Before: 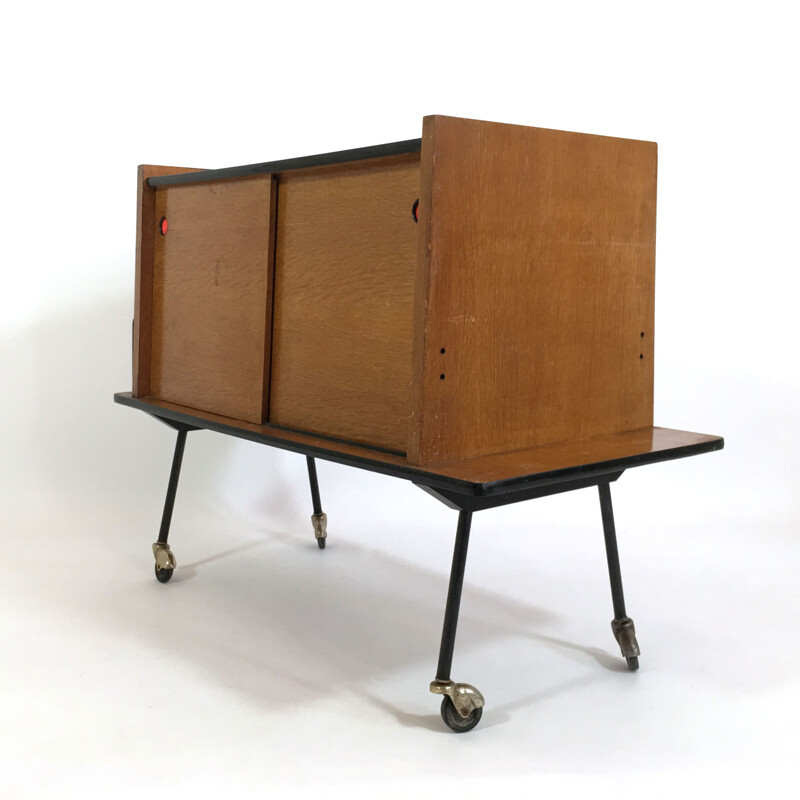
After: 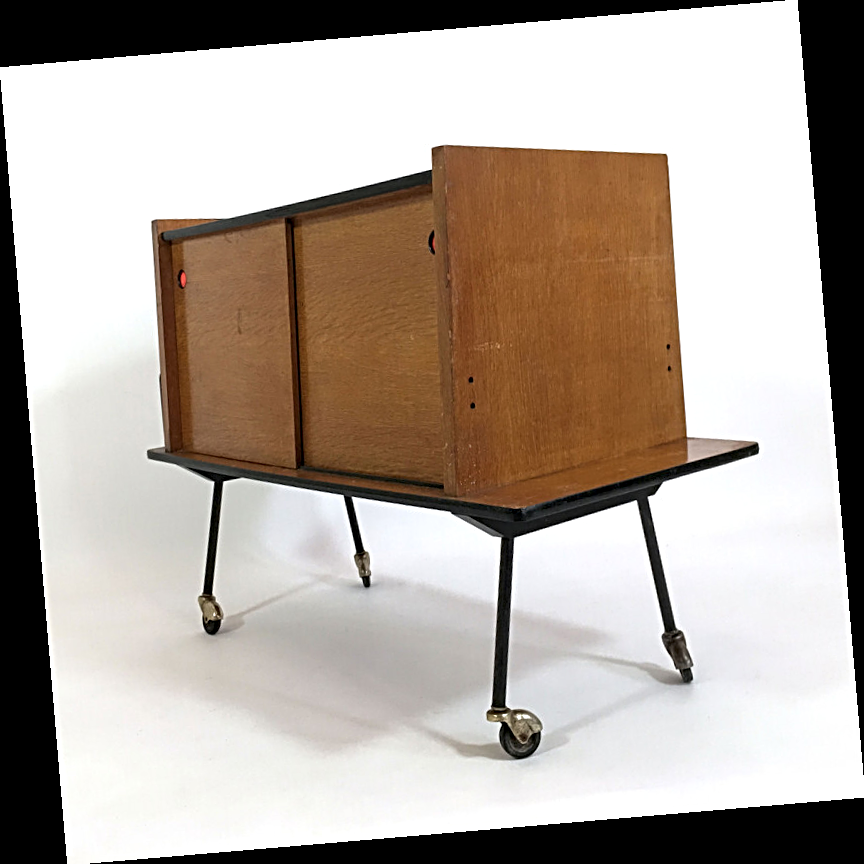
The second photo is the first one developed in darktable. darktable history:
rotate and perspective: rotation -4.86°, automatic cropping off
contrast equalizer: octaves 7, y [[0.6 ×6], [0.55 ×6], [0 ×6], [0 ×6], [0 ×6]], mix 0.3
sharpen: radius 3.119
